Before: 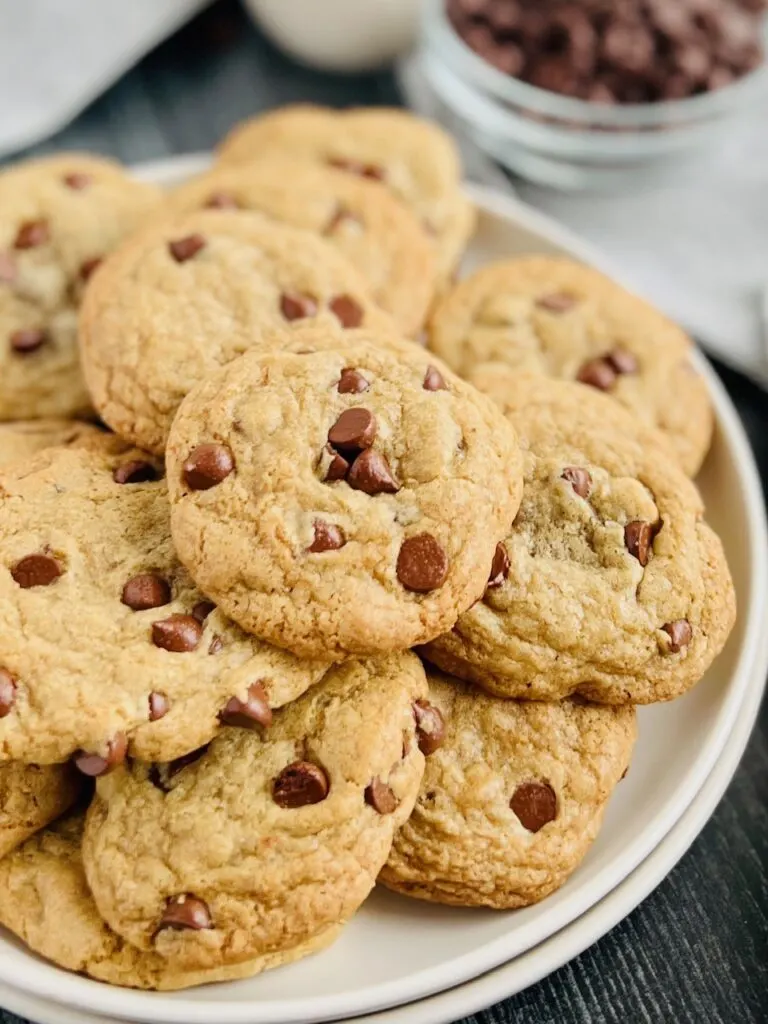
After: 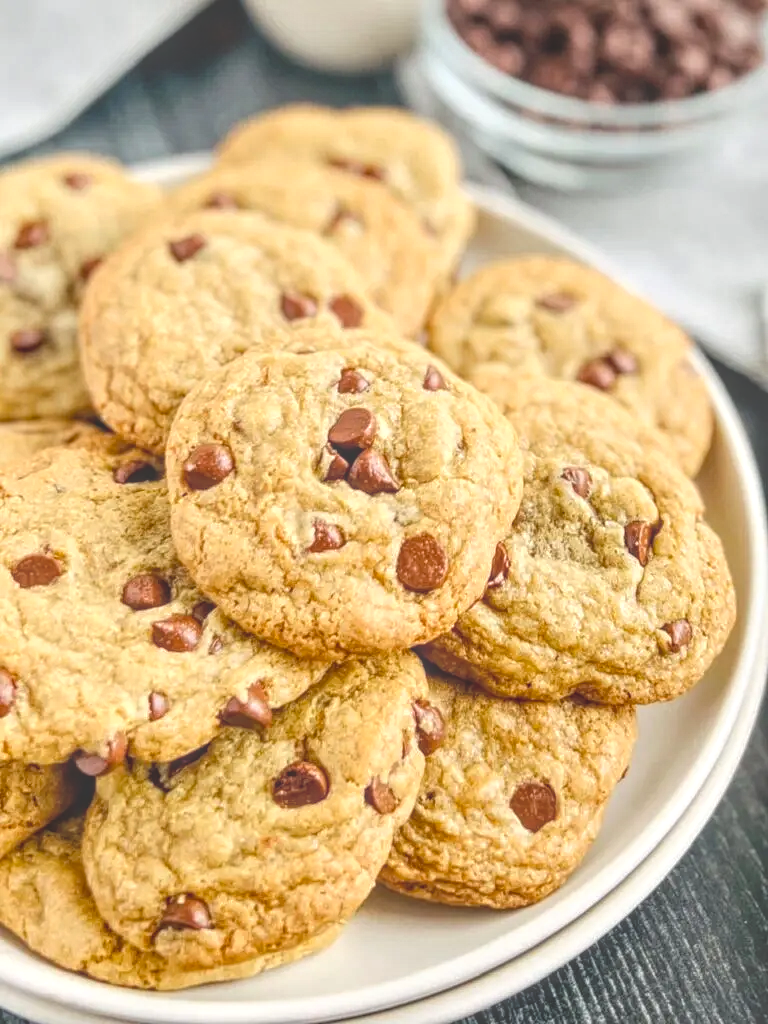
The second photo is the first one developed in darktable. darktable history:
contrast equalizer: octaves 7, y [[0.5, 0.542, 0.583, 0.625, 0.667, 0.708], [0.5 ×6], [0.5 ×6], [0 ×6], [0 ×6]], mix 0.165
tone equalizer: -8 EV -0.379 EV, -7 EV -0.403 EV, -6 EV -0.335 EV, -5 EV -0.247 EV, -3 EV 0.208 EV, -2 EV 0.351 EV, -1 EV 0.402 EV, +0 EV 0.401 EV, edges refinement/feathering 500, mask exposure compensation -1.57 EV, preserve details no
local contrast: highlights 73%, shadows 15%, midtone range 0.196
